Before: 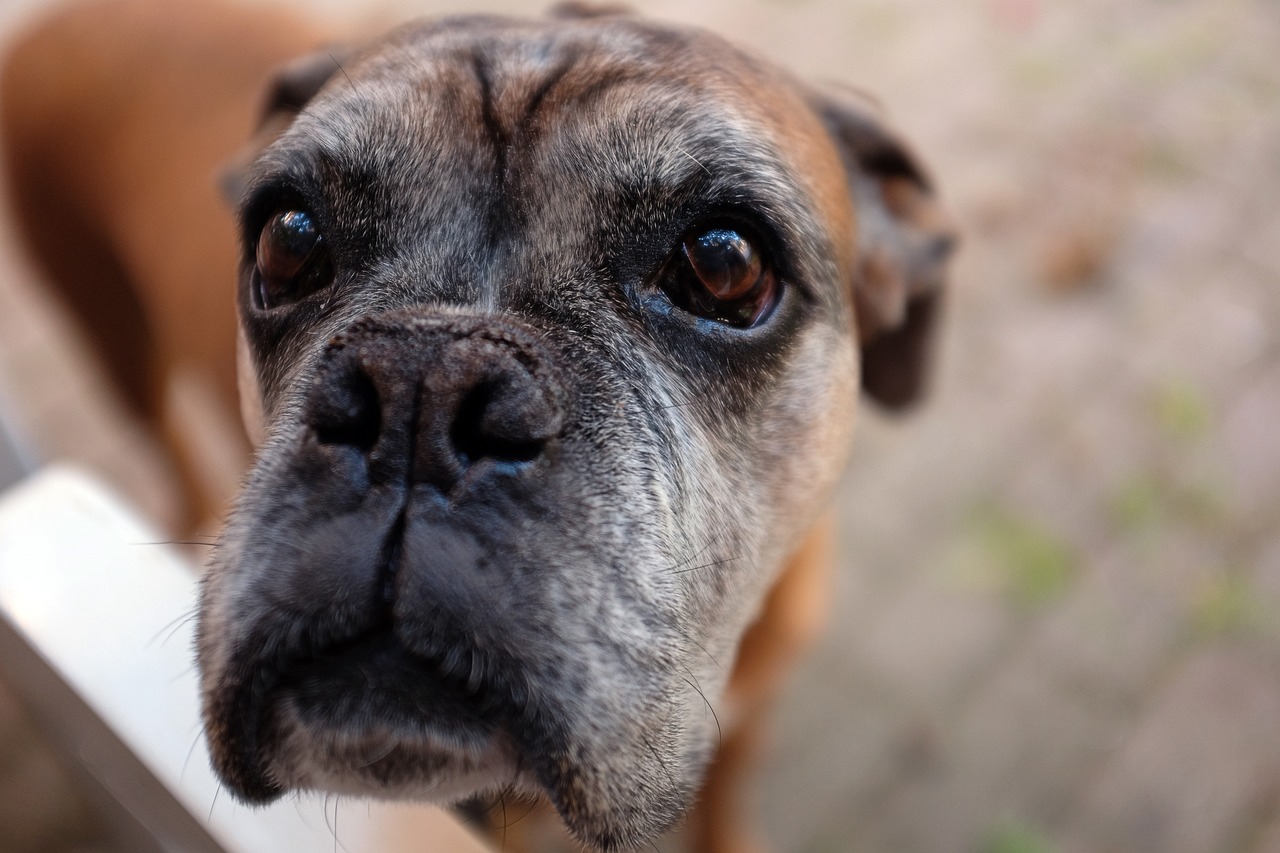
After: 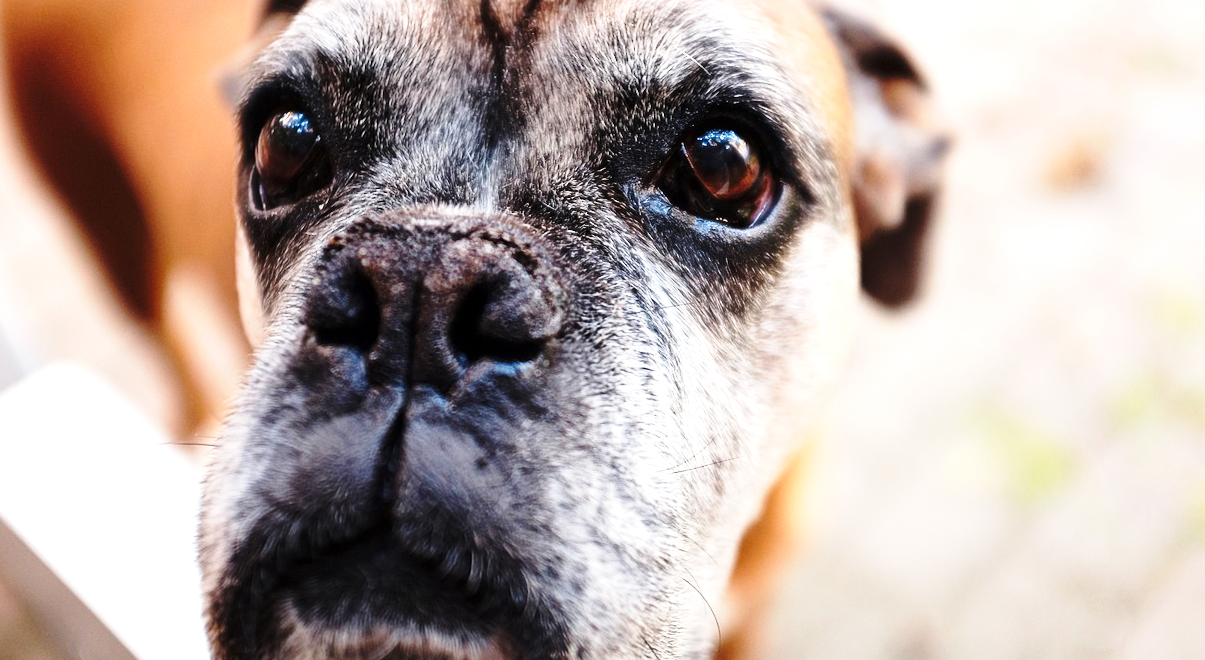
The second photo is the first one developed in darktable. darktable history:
exposure: exposure 0.716 EV, compensate highlight preservation false
tone equalizer: -8 EV -0.401 EV, -7 EV -0.371 EV, -6 EV -0.357 EV, -5 EV -0.24 EV, -3 EV 0.2 EV, -2 EV 0.325 EV, -1 EV 0.397 EV, +0 EV 0.408 EV, edges refinement/feathering 500, mask exposure compensation -1.57 EV, preserve details no
crop and rotate: angle 0.094°, top 11.727%, right 5.592%, bottom 10.707%
base curve: curves: ch0 [(0, 0) (0.028, 0.03) (0.121, 0.232) (0.46, 0.748) (0.859, 0.968) (1, 1)], preserve colors none
